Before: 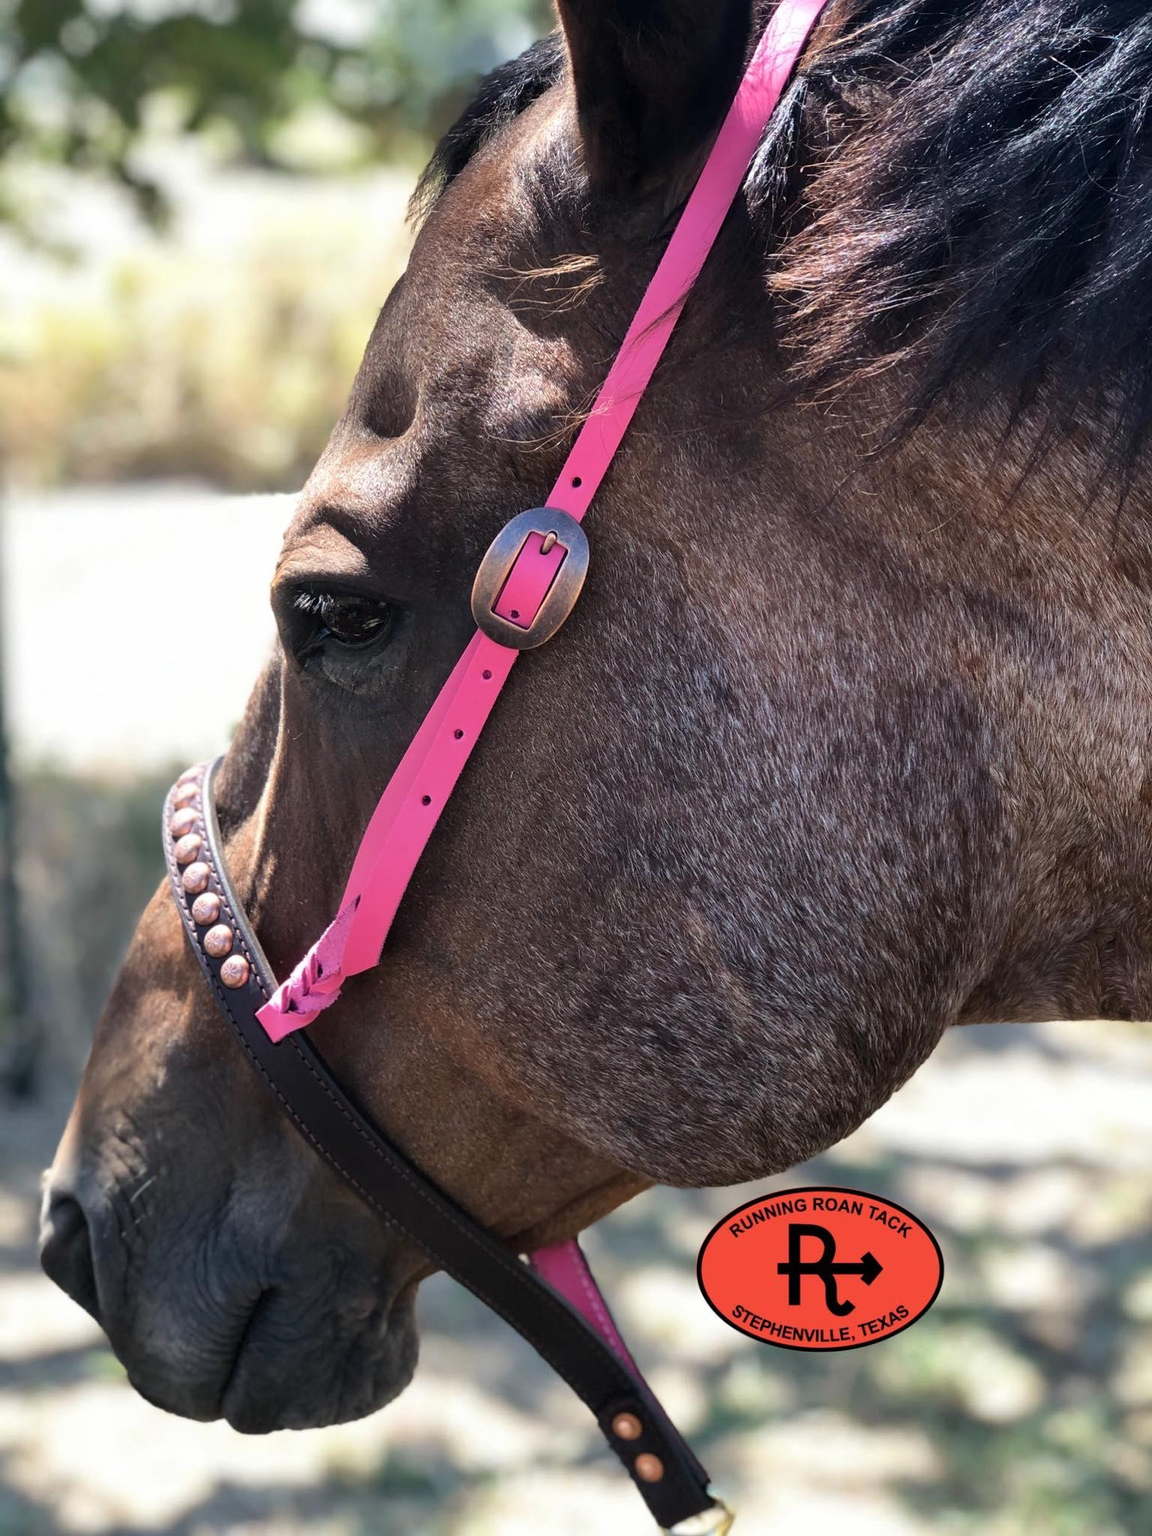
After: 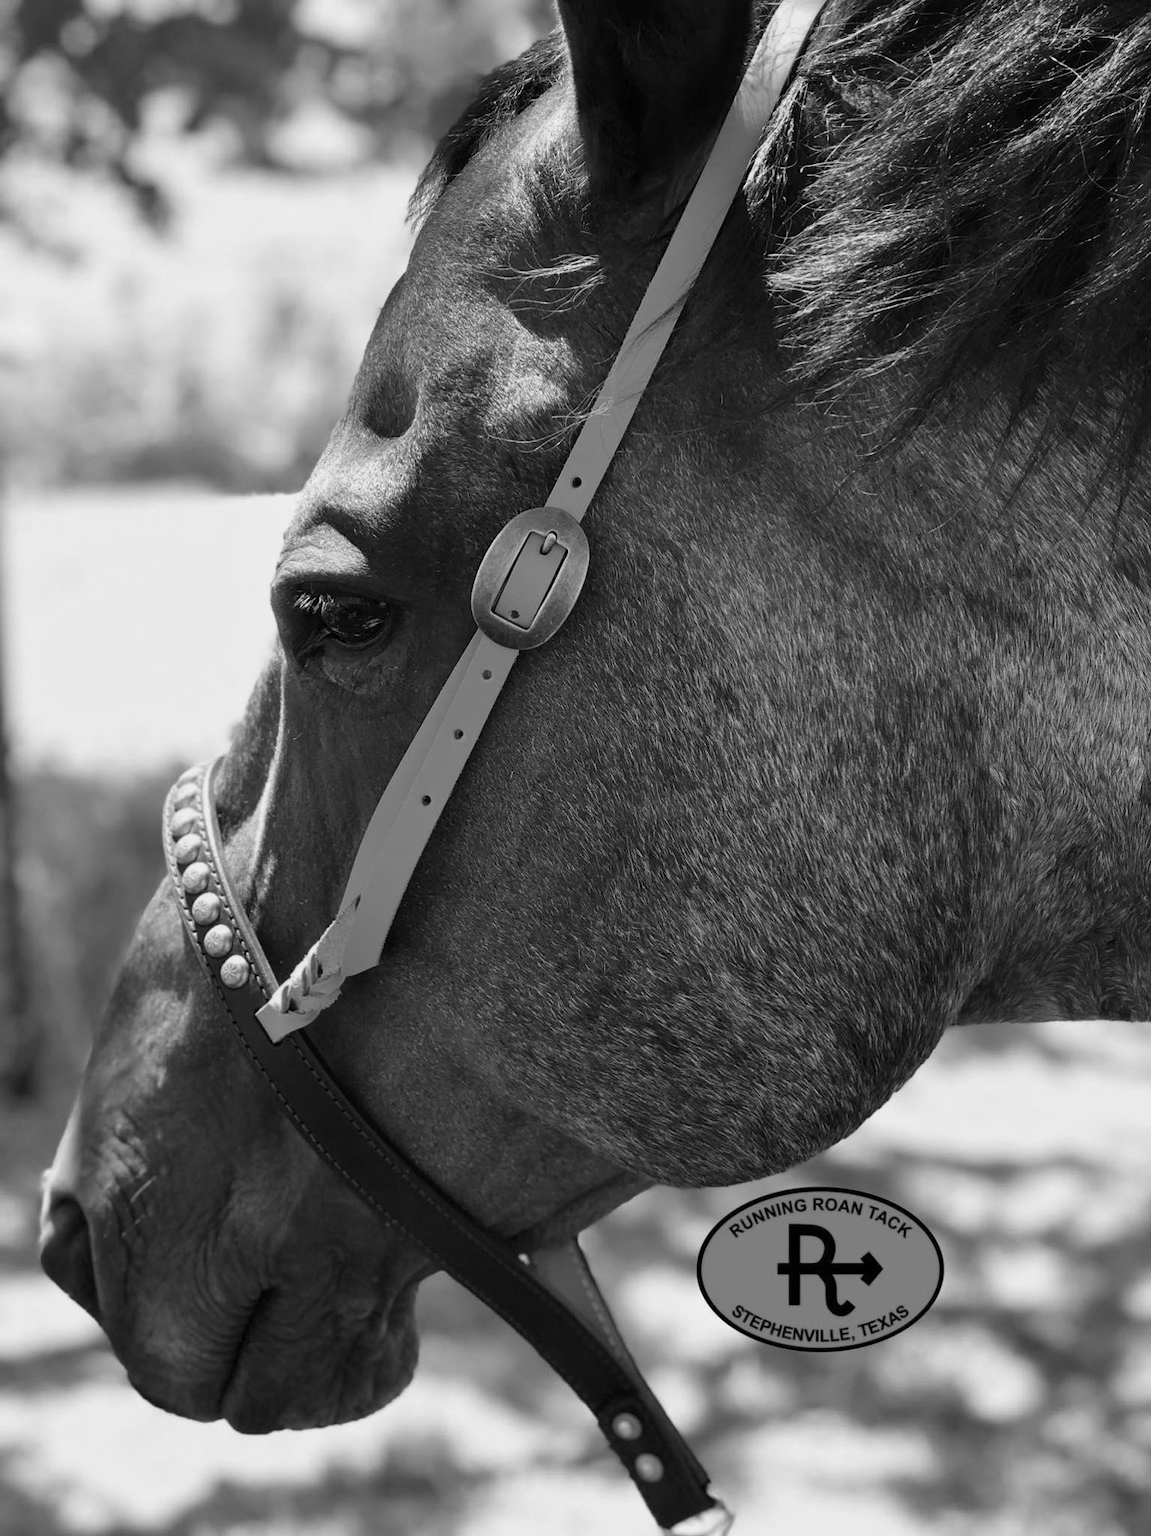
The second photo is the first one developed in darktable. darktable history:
white balance: red 0.926, green 1.003, blue 1.133
monochrome: a 30.25, b 92.03
